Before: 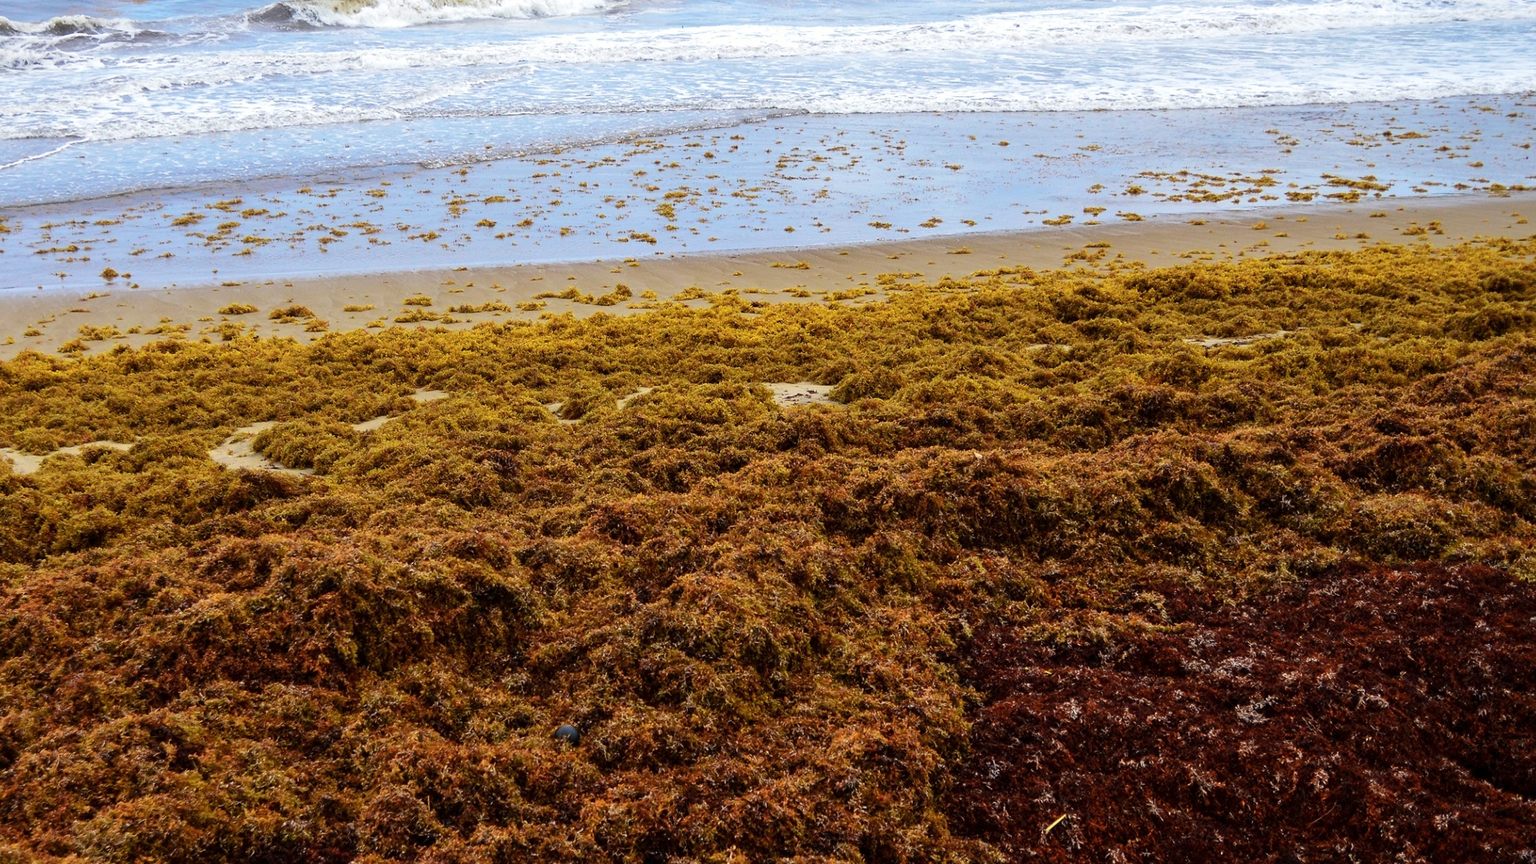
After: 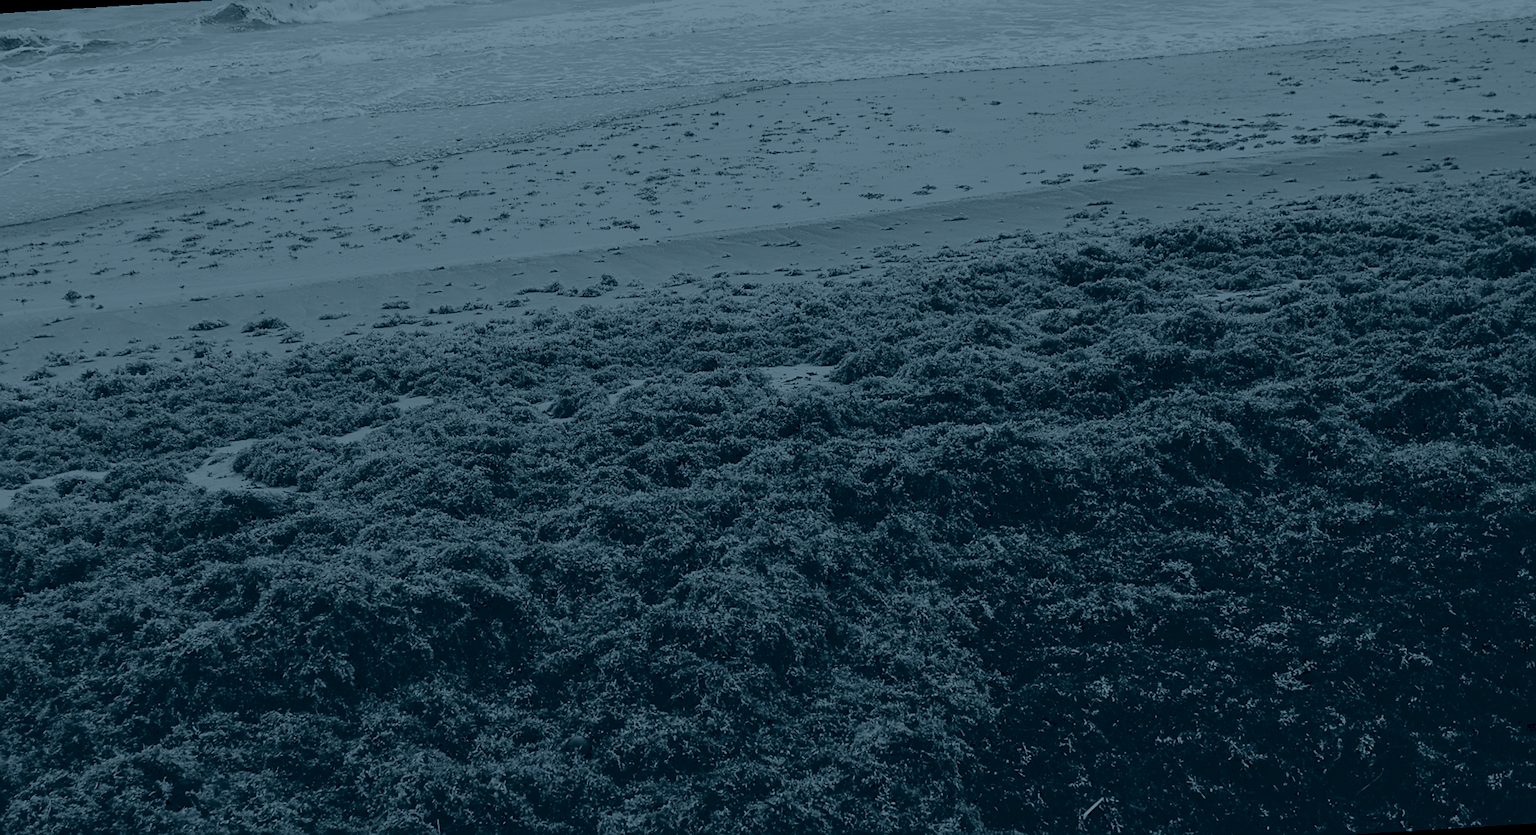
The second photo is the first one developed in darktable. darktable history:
rotate and perspective: rotation -3.52°, crop left 0.036, crop right 0.964, crop top 0.081, crop bottom 0.919
contrast brightness saturation: brightness 0.09, saturation 0.19
velvia: on, module defaults
tone curve: curves: ch0 [(0, 0) (0.003, 0.174) (0.011, 0.178) (0.025, 0.182) (0.044, 0.185) (0.069, 0.191) (0.1, 0.194) (0.136, 0.199) (0.177, 0.219) (0.224, 0.246) (0.277, 0.284) (0.335, 0.35) (0.399, 0.43) (0.468, 0.539) (0.543, 0.637) (0.623, 0.711) (0.709, 0.799) (0.801, 0.865) (0.898, 0.914) (1, 1)], preserve colors none
colorize: hue 194.4°, saturation 29%, source mix 61.75%, lightness 3.98%, version 1
base curve: curves: ch0 [(0, 0) (0.303, 0.277) (1, 1)]
sharpen: on, module defaults
